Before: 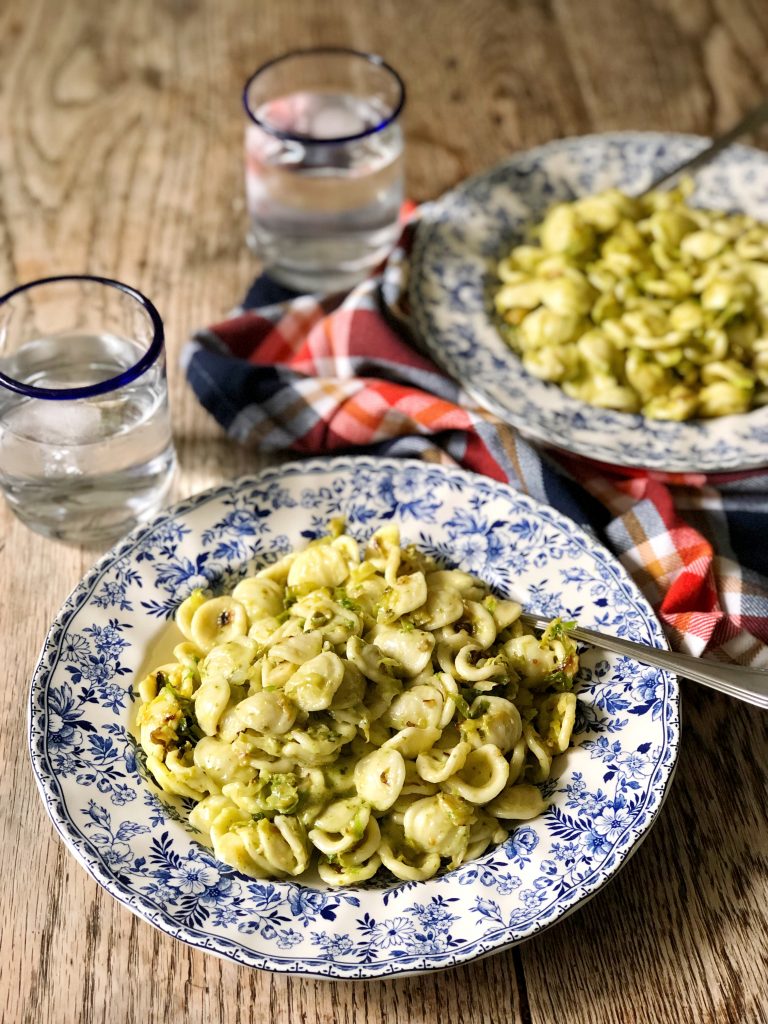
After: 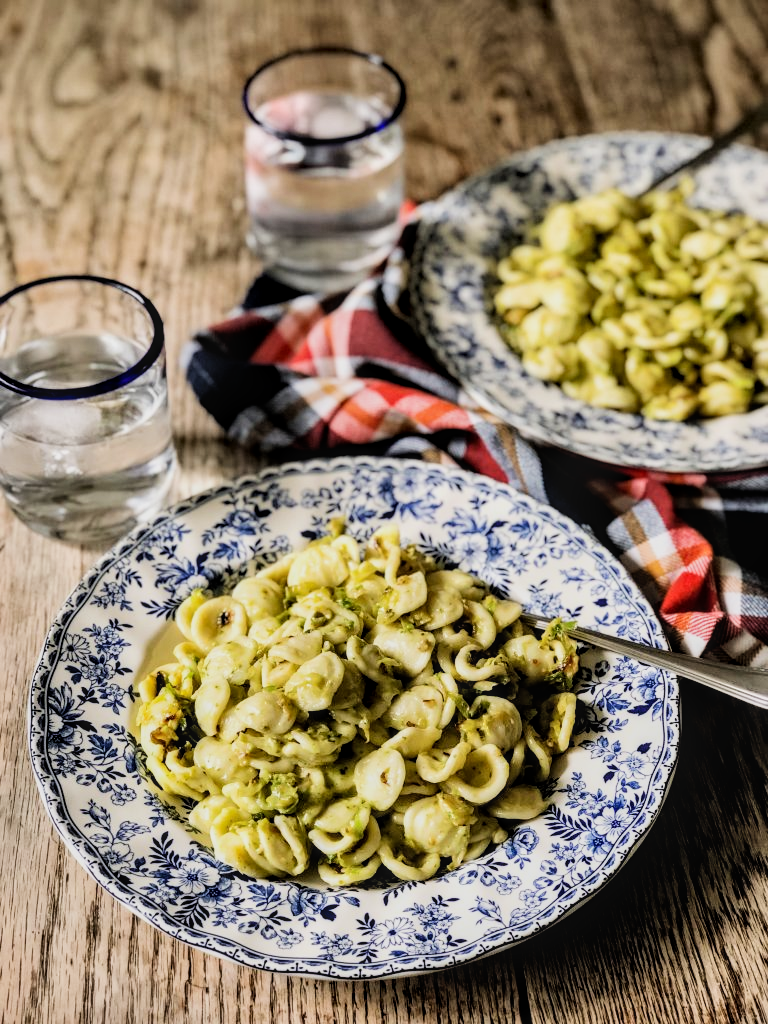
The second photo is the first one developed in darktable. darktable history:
local contrast: on, module defaults
filmic rgb: black relative exposure -5 EV, hardness 2.88, contrast 1.4, highlights saturation mix -30%
shadows and highlights: shadows 60, soften with gaussian
